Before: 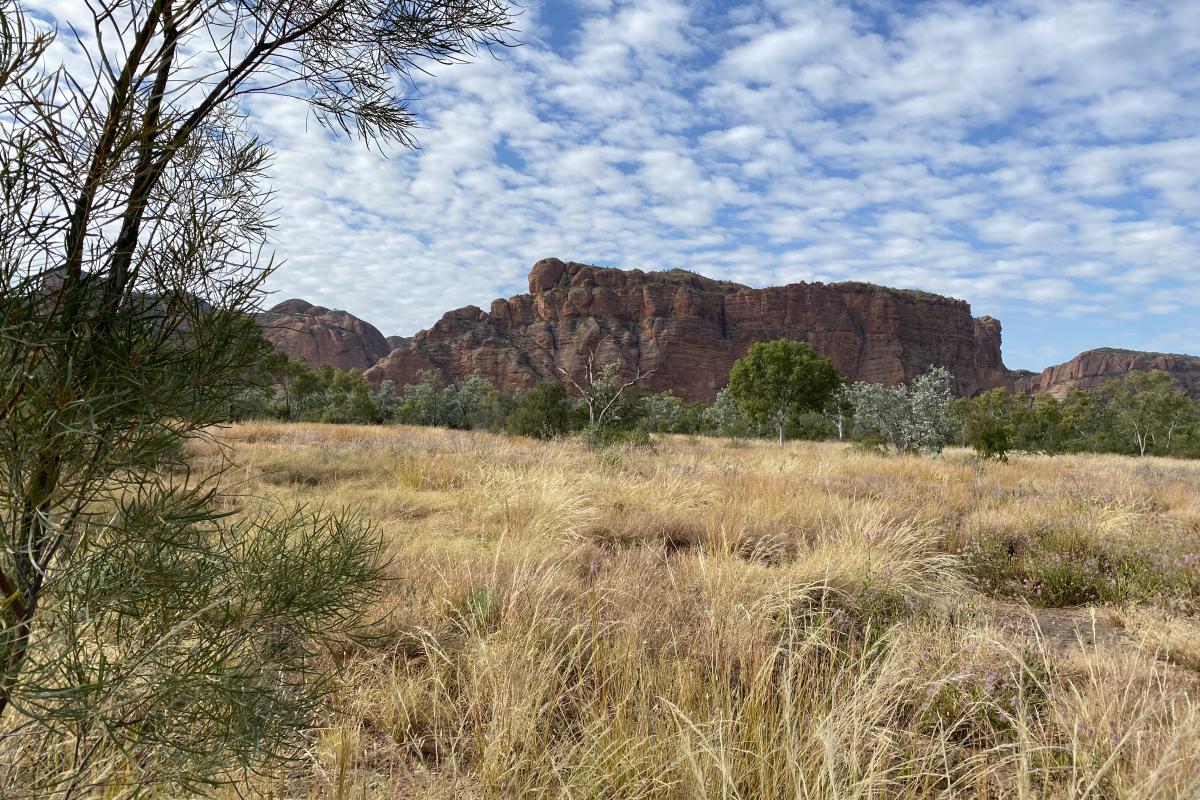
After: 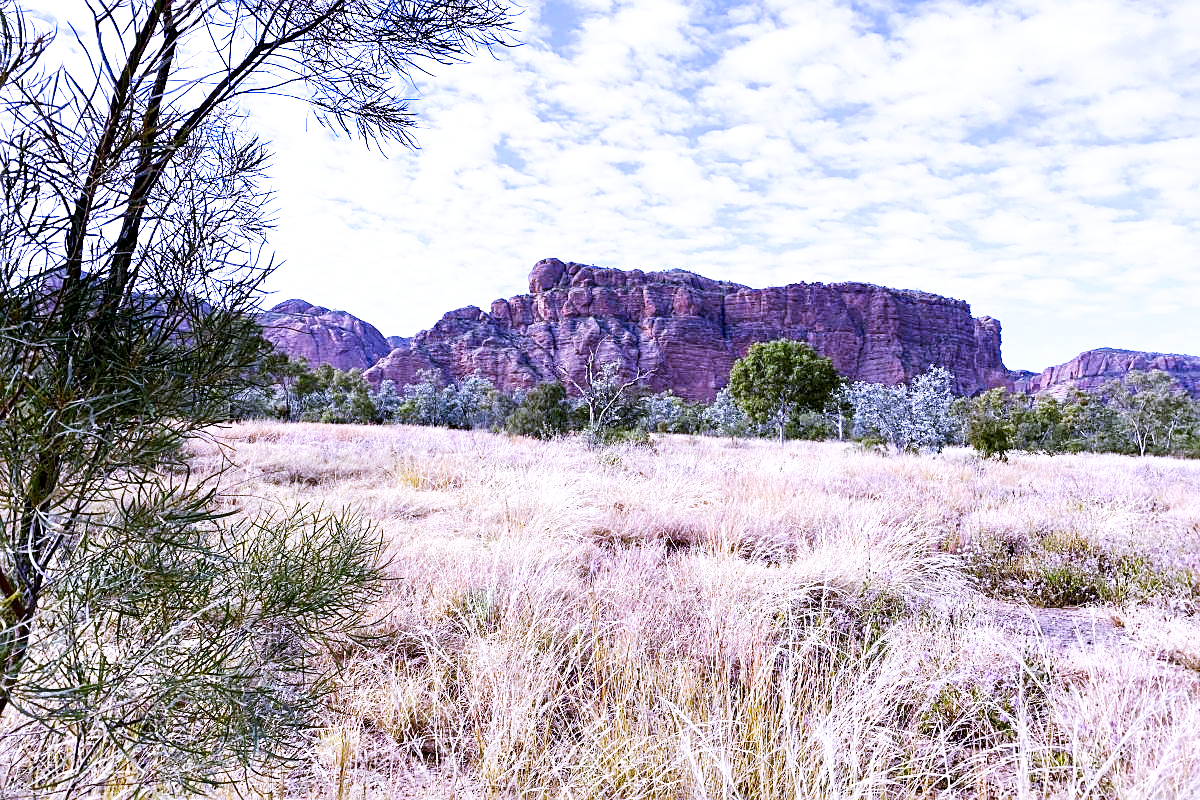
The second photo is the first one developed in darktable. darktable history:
local contrast: highlights 100%, shadows 100%, detail 120%, midtone range 0.2
white balance: red 0.98, blue 1.61
sharpen: on, module defaults
base curve: curves: ch0 [(0, 0) (0.007, 0.004) (0.027, 0.03) (0.046, 0.07) (0.207, 0.54) (0.442, 0.872) (0.673, 0.972) (1, 1)], preserve colors none
